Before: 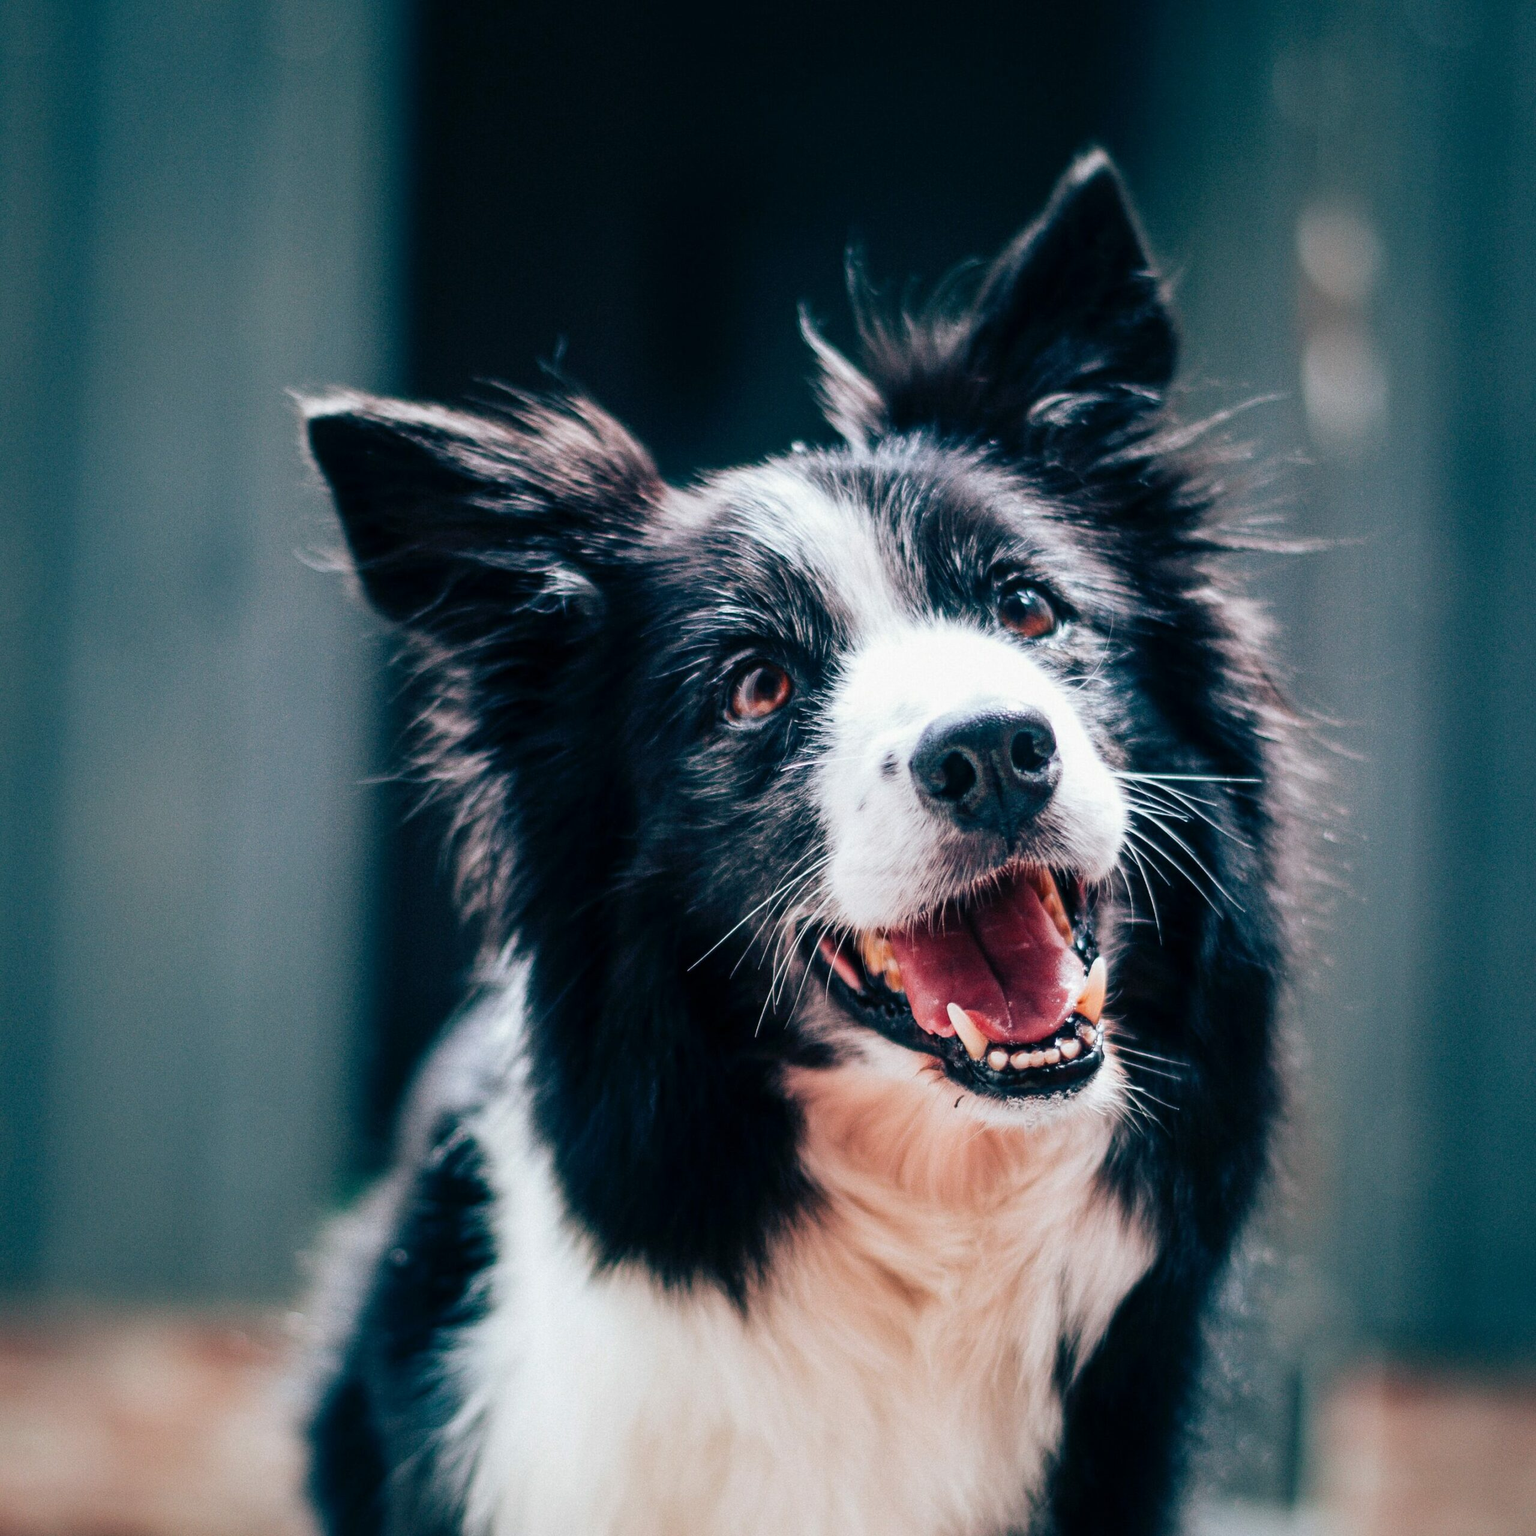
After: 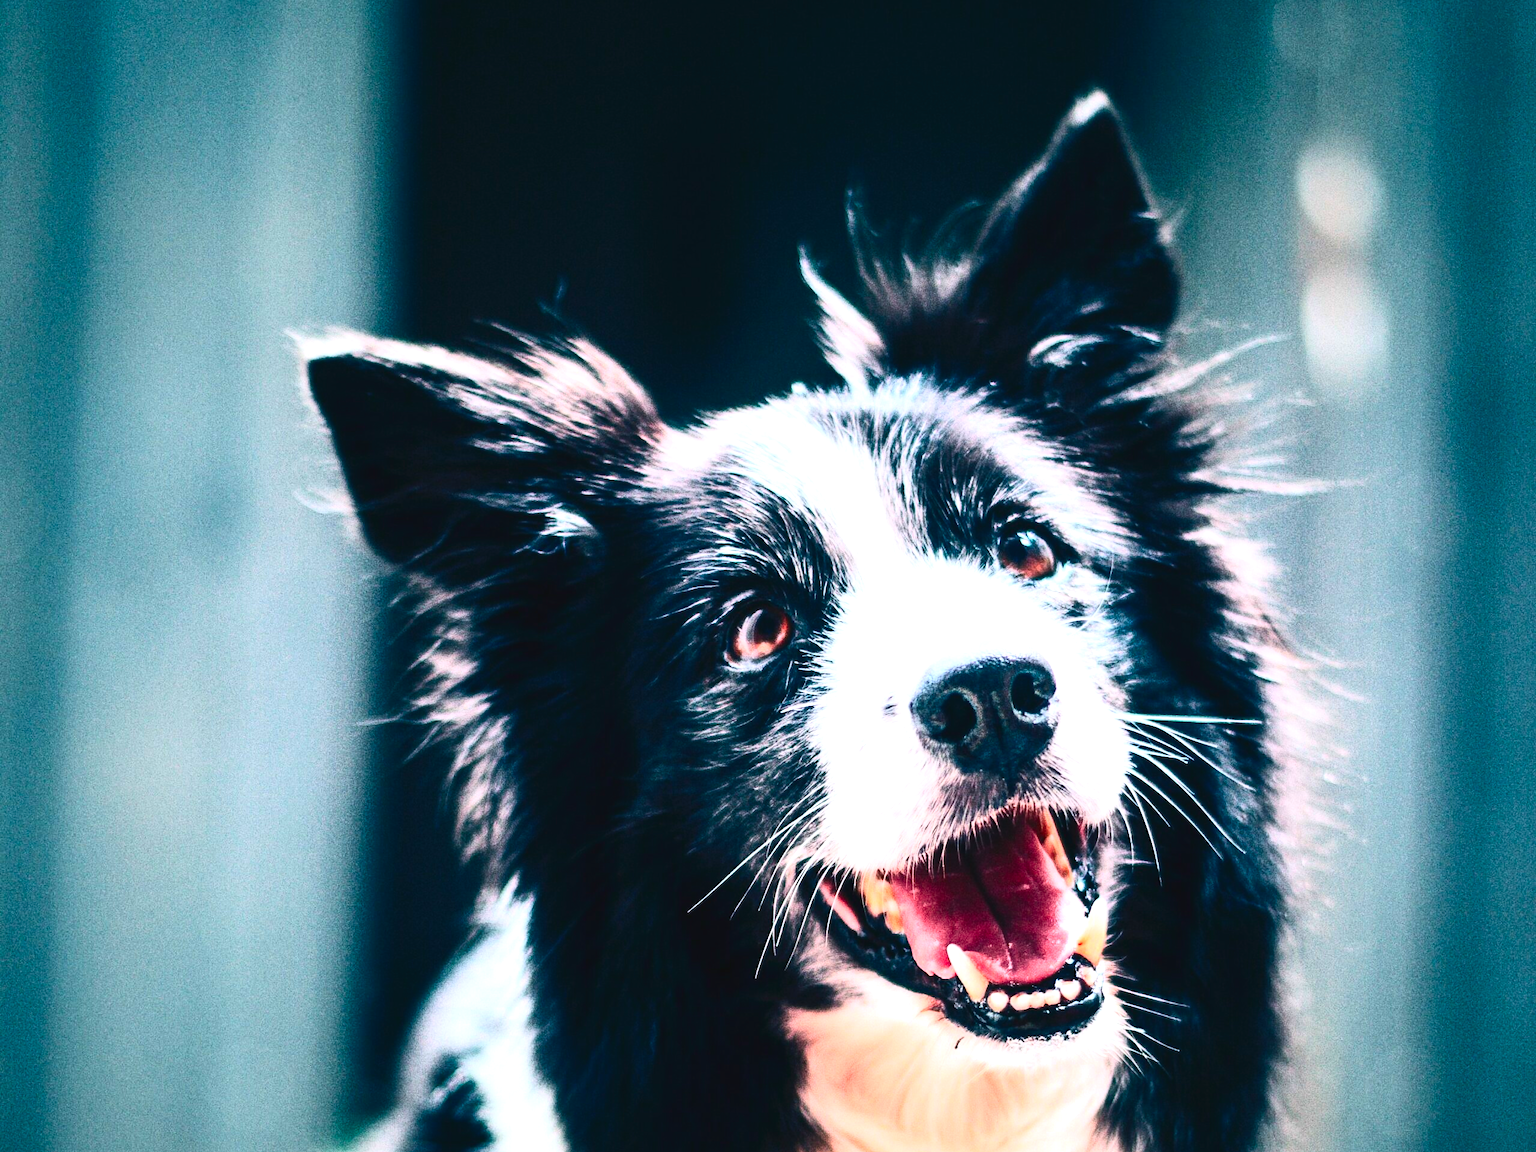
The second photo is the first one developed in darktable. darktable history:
exposure: black level correction -0.005, exposure 1 EV, compensate highlight preservation false
contrast brightness saturation: contrast 0.4, brightness 0.05, saturation 0.25
crop: top 3.857%, bottom 21.132%
